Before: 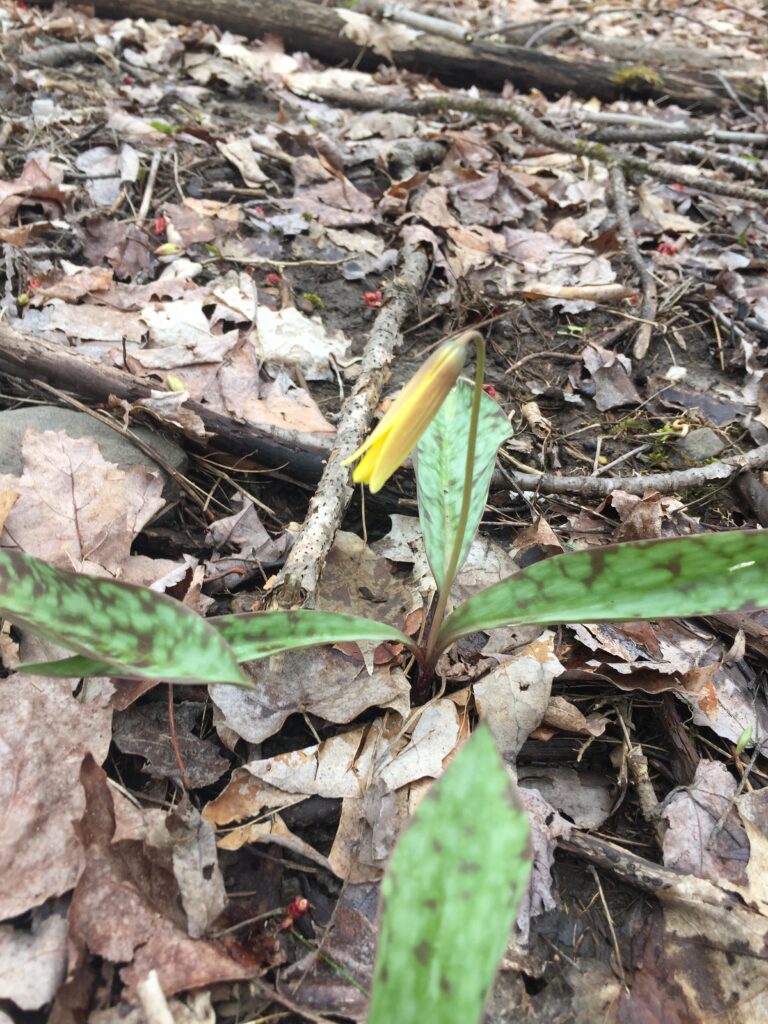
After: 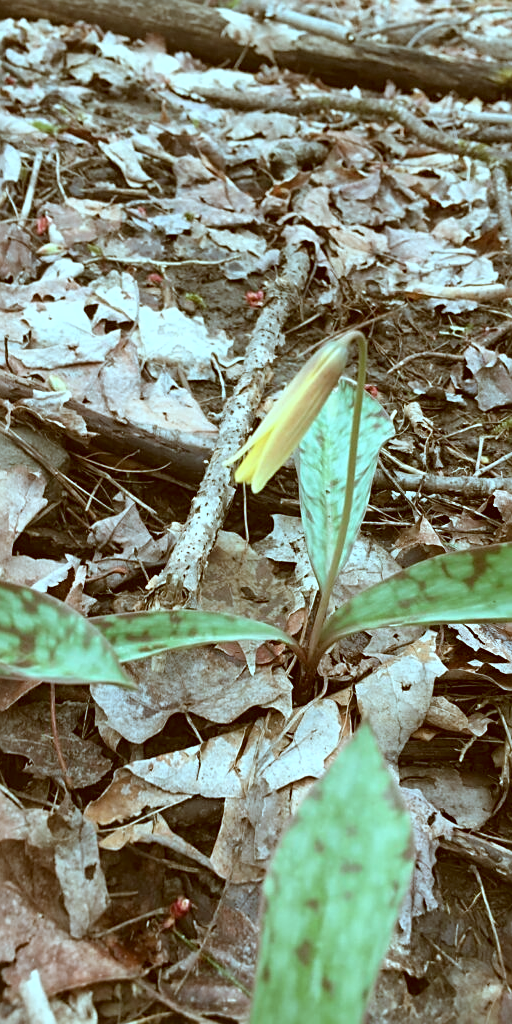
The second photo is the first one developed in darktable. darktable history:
color correction: highlights a* -14.62, highlights b* -16.22, shadows a* 10.12, shadows b* 29.4
sharpen: on, module defaults
crop and rotate: left 15.446%, right 17.836%
contrast brightness saturation: saturation -0.17
